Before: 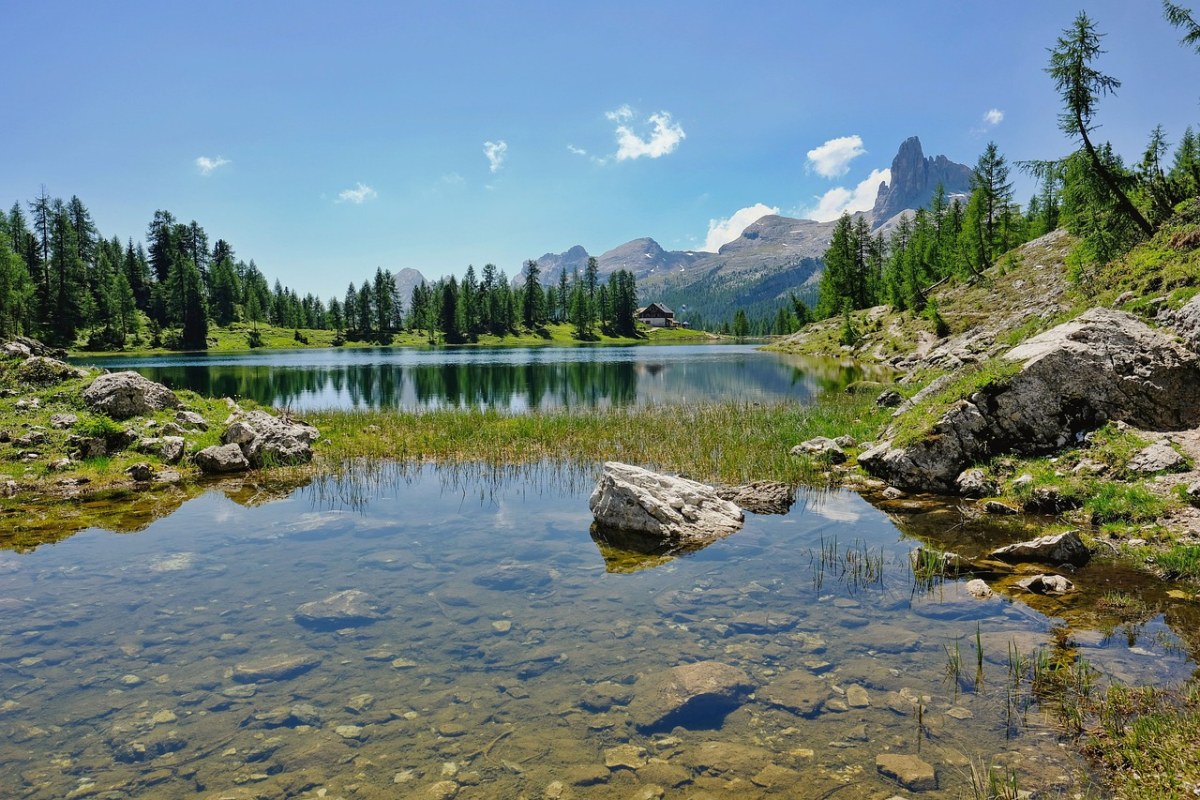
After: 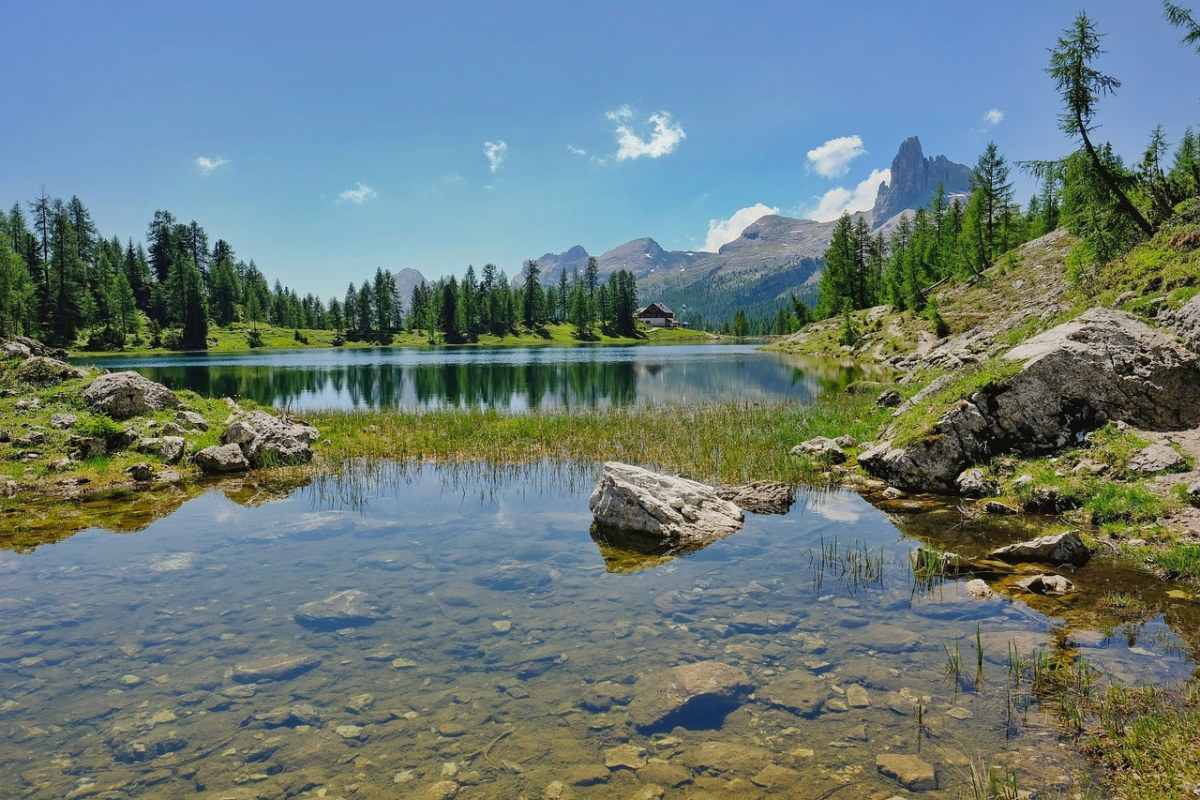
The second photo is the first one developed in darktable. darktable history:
shadows and highlights: shadows 40.31, highlights -59.97
